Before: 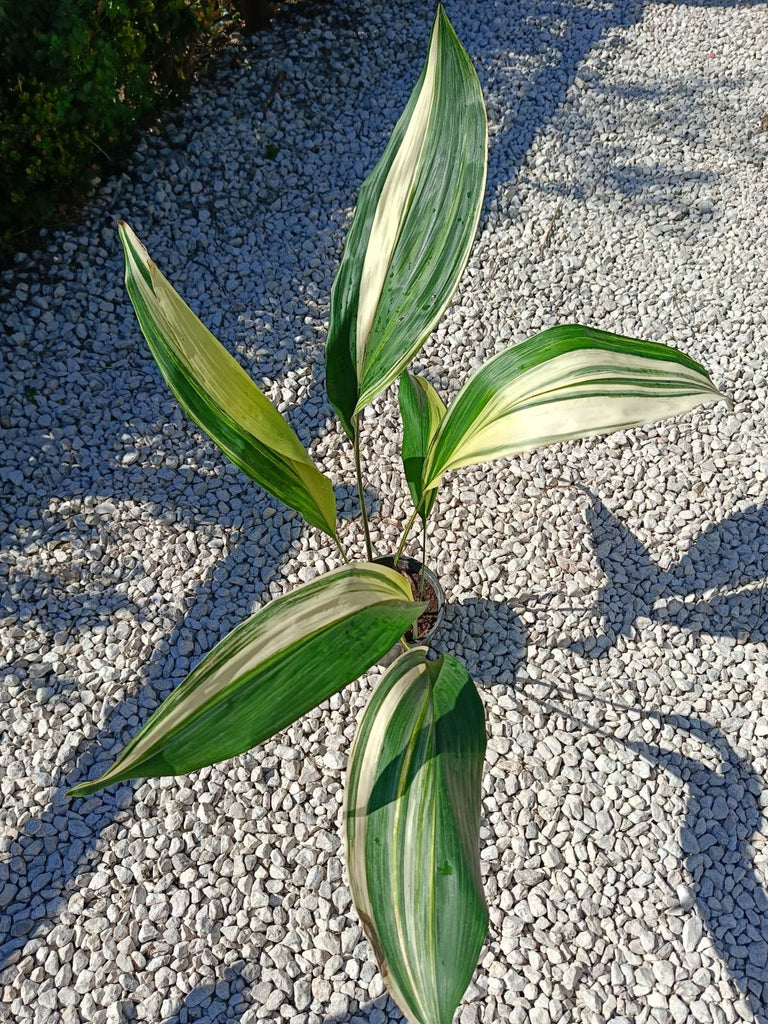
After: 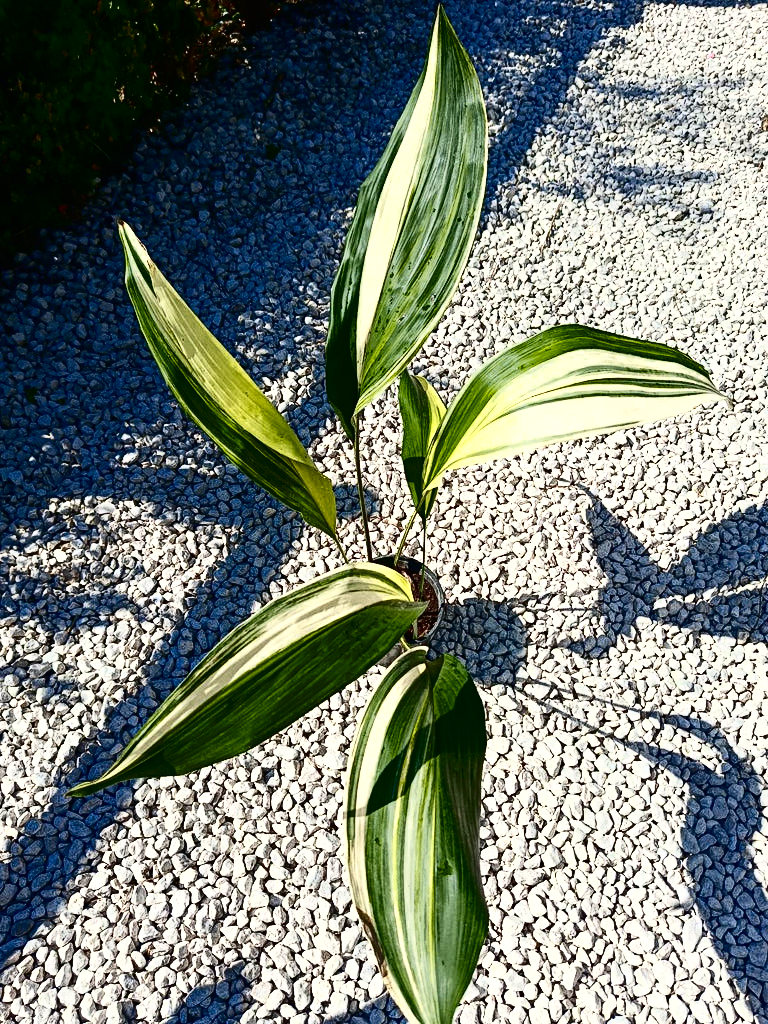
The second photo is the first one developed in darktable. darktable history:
tone curve: curves: ch0 [(0, 0) (0.003, 0.004) (0.011, 0.006) (0.025, 0.008) (0.044, 0.012) (0.069, 0.017) (0.1, 0.021) (0.136, 0.029) (0.177, 0.043) (0.224, 0.062) (0.277, 0.108) (0.335, 0.166) (0.399, 0.301) (0.468, 0.467) (0.543, 0.64) (0.623, 0.803) (0.709, 0.908) (0.801, 0.969) (0.898, 0.988) (1, 1)], color space Lab, independent channels, preserve colors none
color zones: curves: ch0 [(0.099, 0.624) (0.257, 0.596) (0.384, 0.376) (0.529, 0.492) (0.697, 0.564) (0.768, 0.532) (0.908, 0.644)]; ch1 [(0.112, 0.564) (0.254, 0.612) (0.432, 0.676) (0.592, 0.456) (0.743, 0.684) (0.888, 0.536)]; ch2 [(0.25, 0.5) (0.469, 0.36) (0.75, 0.5)]
